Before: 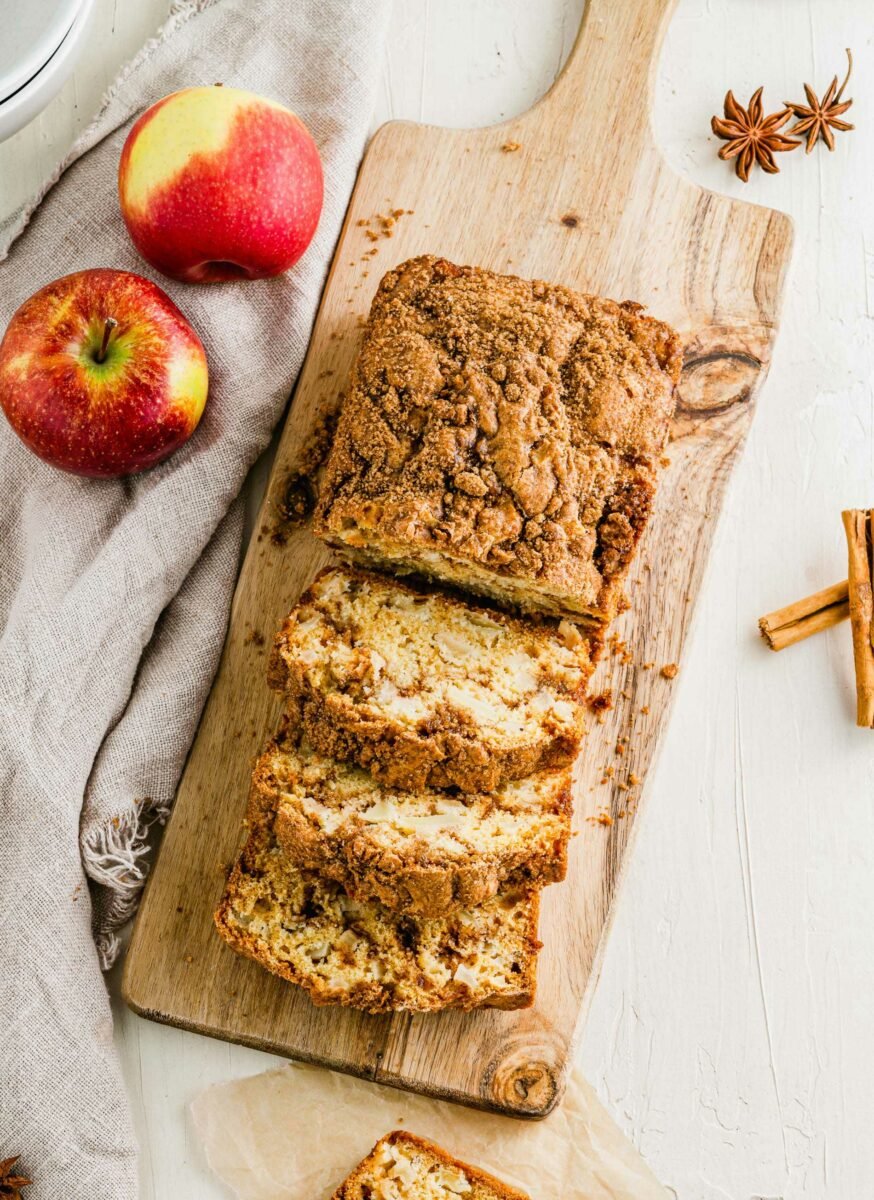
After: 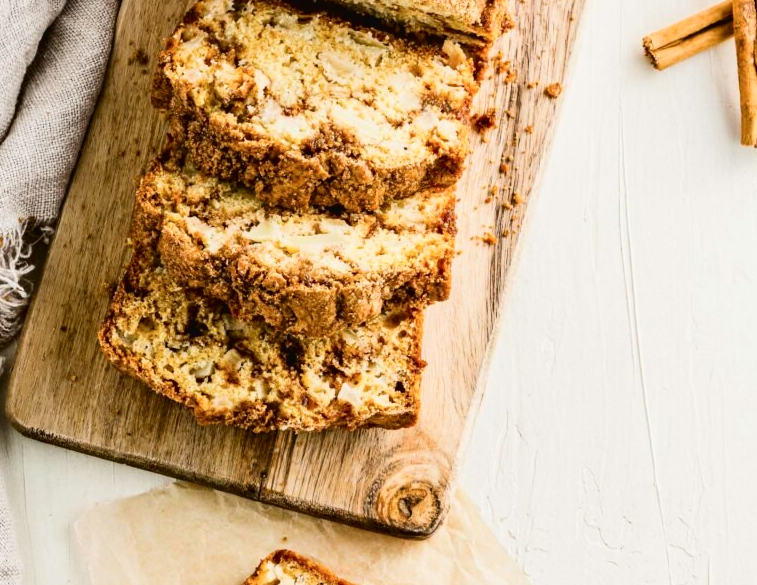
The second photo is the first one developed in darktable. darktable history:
crop and rotate: left 13.284%, top 48.455%, bottom 2.758%
tone curve: curves: ch0 [(0, 0) (0.003, 0.025) (0.011, 0.025) (0.025, 0.025) (0.044, 0.026) (0.069, 0.033) (0.1, 0.053) (0.136, 0.078) (0.177, 0.108) (0.224, 0.153) (0.277, 0.213) (0.335, 0.286) (0.399, 0.372) (0.468, 0.467) (0.543, 0.565) (0.623, 0.675) (0.709, 0.775) (0.801, 0.863) (0.898, 0.936) (1, 1)], color space Lab, independent channels, preserve colors none
